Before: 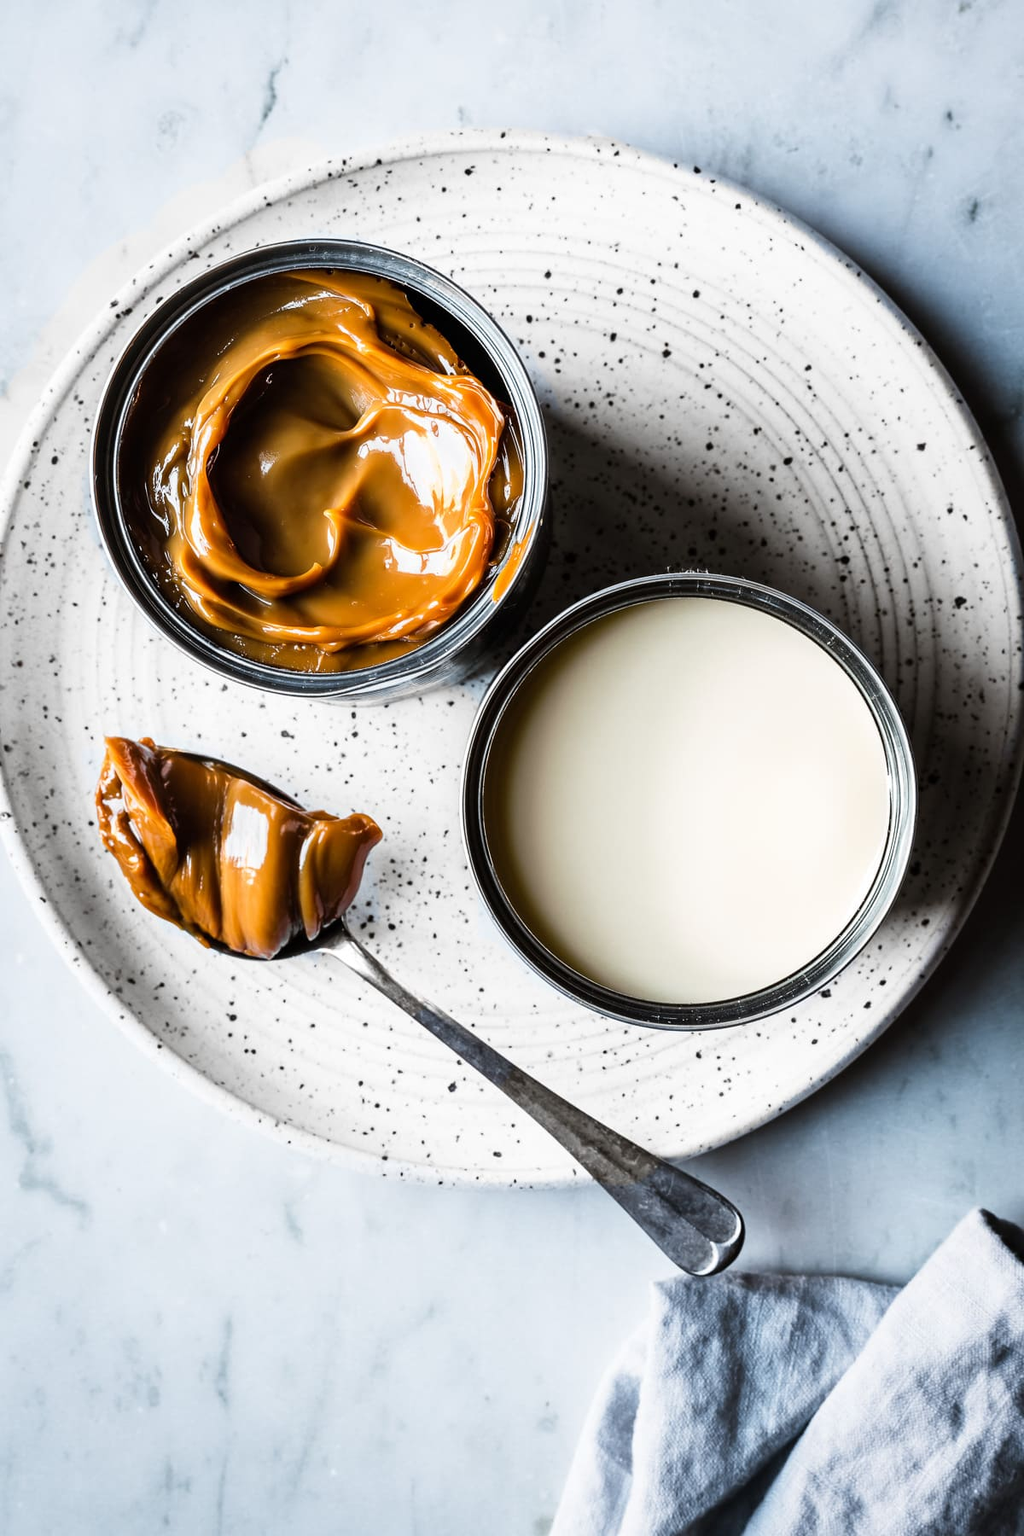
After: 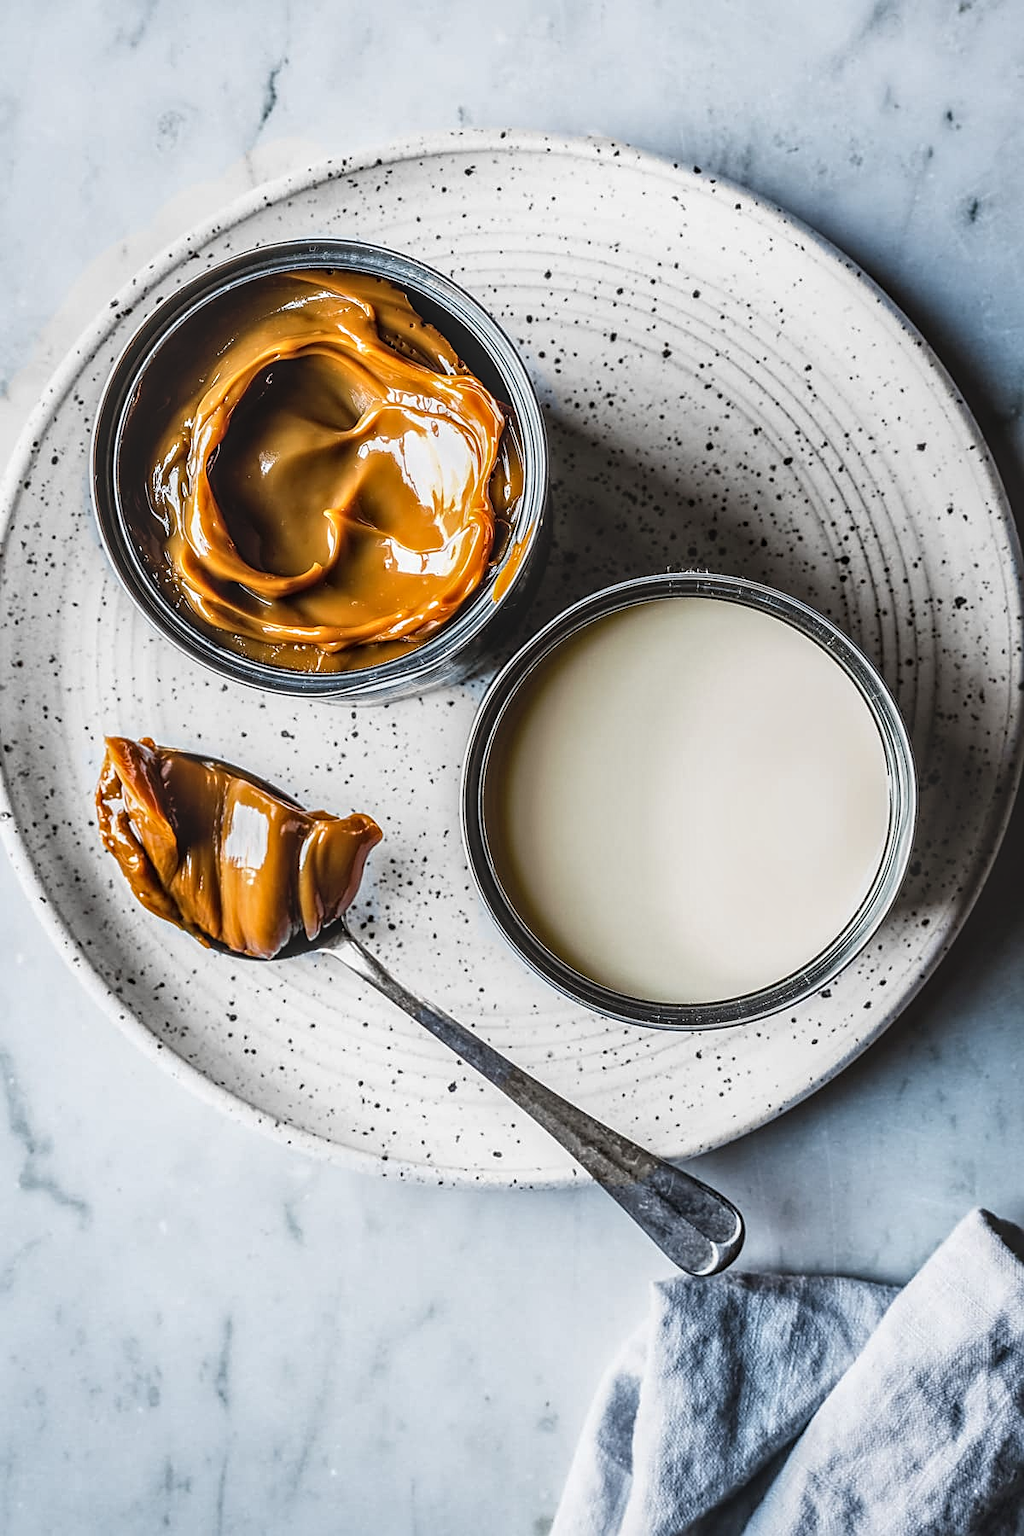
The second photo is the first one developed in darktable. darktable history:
exposure: exposure -0.045 EV, compensate highlight preservation false
local contrast: highlights 1%, shadows 5%, detail 133%
sharpen: on, module defaults
shadows and highlights: shadows 29.28, highlights -29.29, low approximation 0.01, soften with gaussian
